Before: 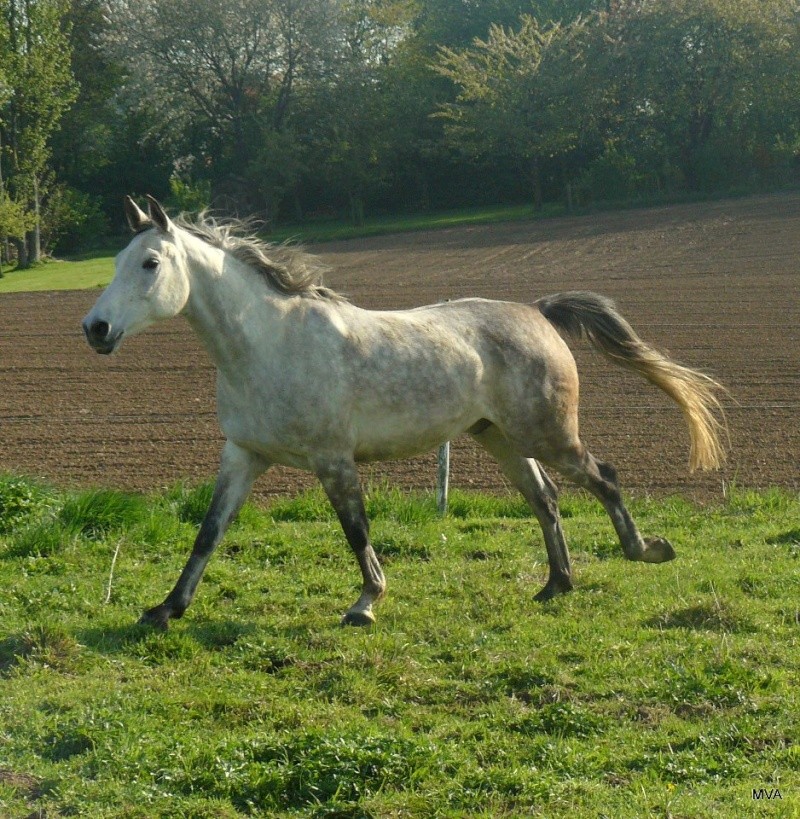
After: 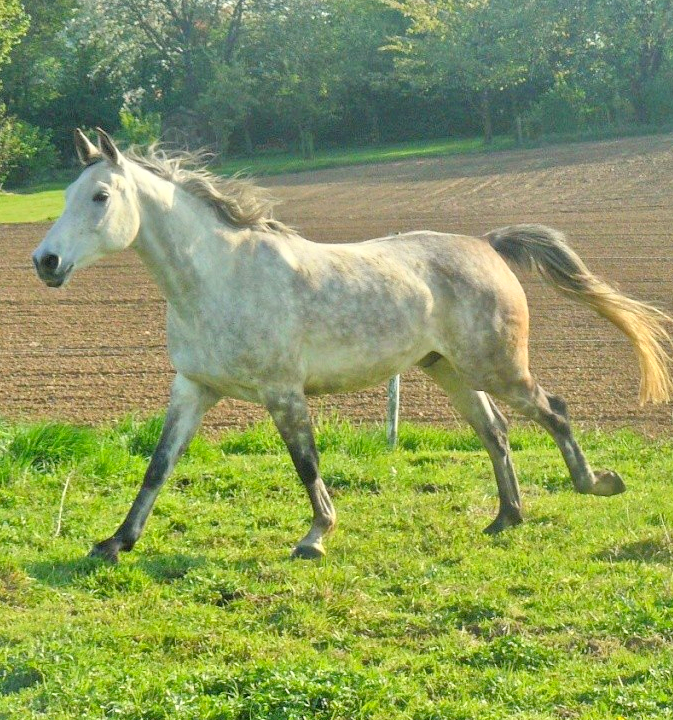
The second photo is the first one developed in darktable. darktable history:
crop: left 6.306%, top 8.247%, right 9.535%, bottom 3.754%
contrast brightness saturation: contrast 0.199, brightness 0.161, saturation 0.228
tone equalizer: -7 EV 0.141 EV, -6 EV 0.56 EV, -5 EV 1.11 EV, -4 EV 1.31 EV, -3 EV 1.14 EV, -2 EV 0.6 EV, -1 EV 0.164 EV
